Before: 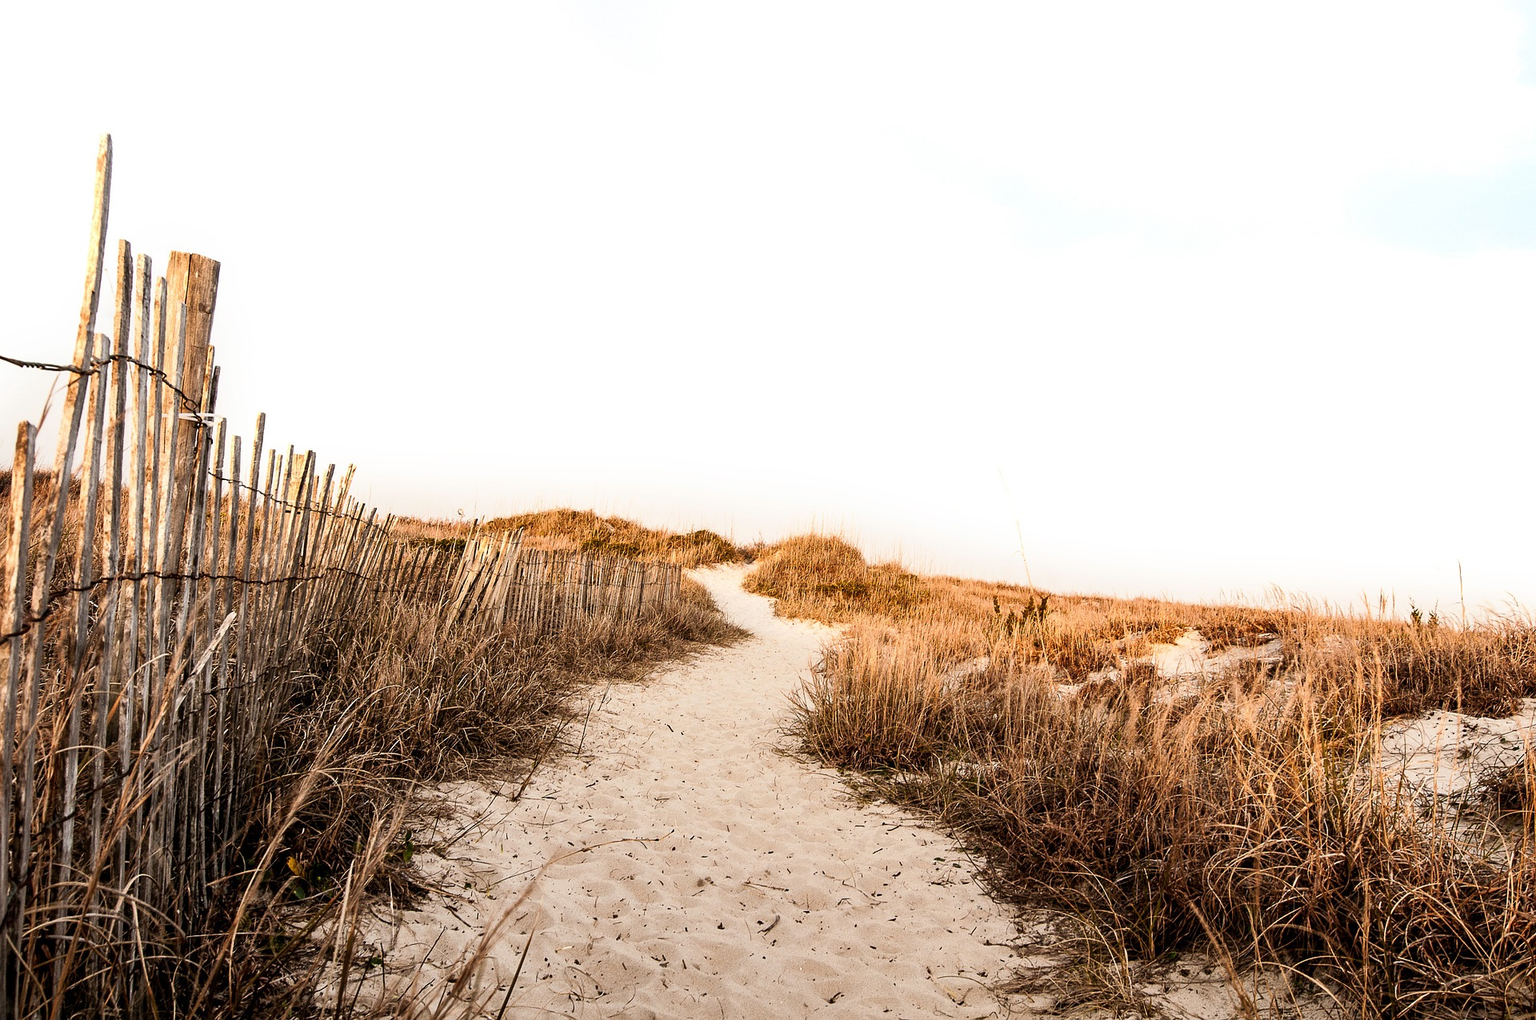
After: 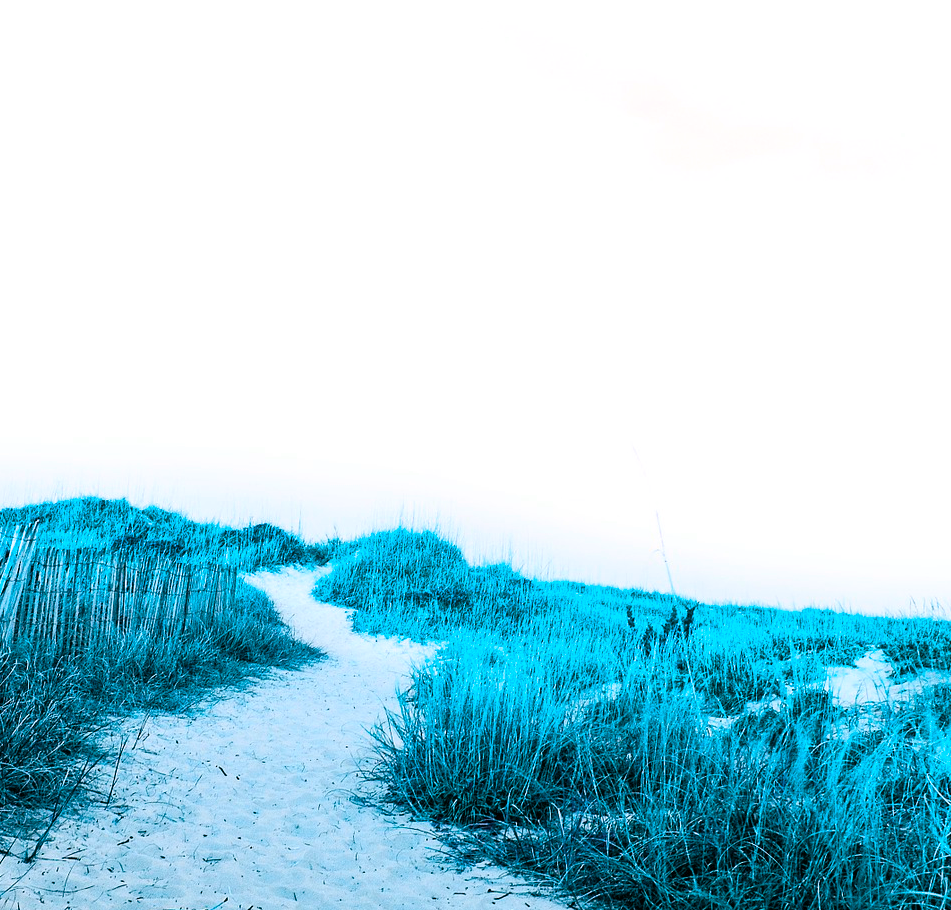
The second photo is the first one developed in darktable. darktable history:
color zones: curves: ch2 [(0, 0.5) (0.084, 0.497) (0.323, 0.335) (0.4, 0.497) (1, 0.5)], process mode strong
color balance rgb: hue shift 180°, global vibrance 50%, contrast 0.32%
crop: left 32.075%, top 10.976%, right 18.355%, bottom 17.596%
